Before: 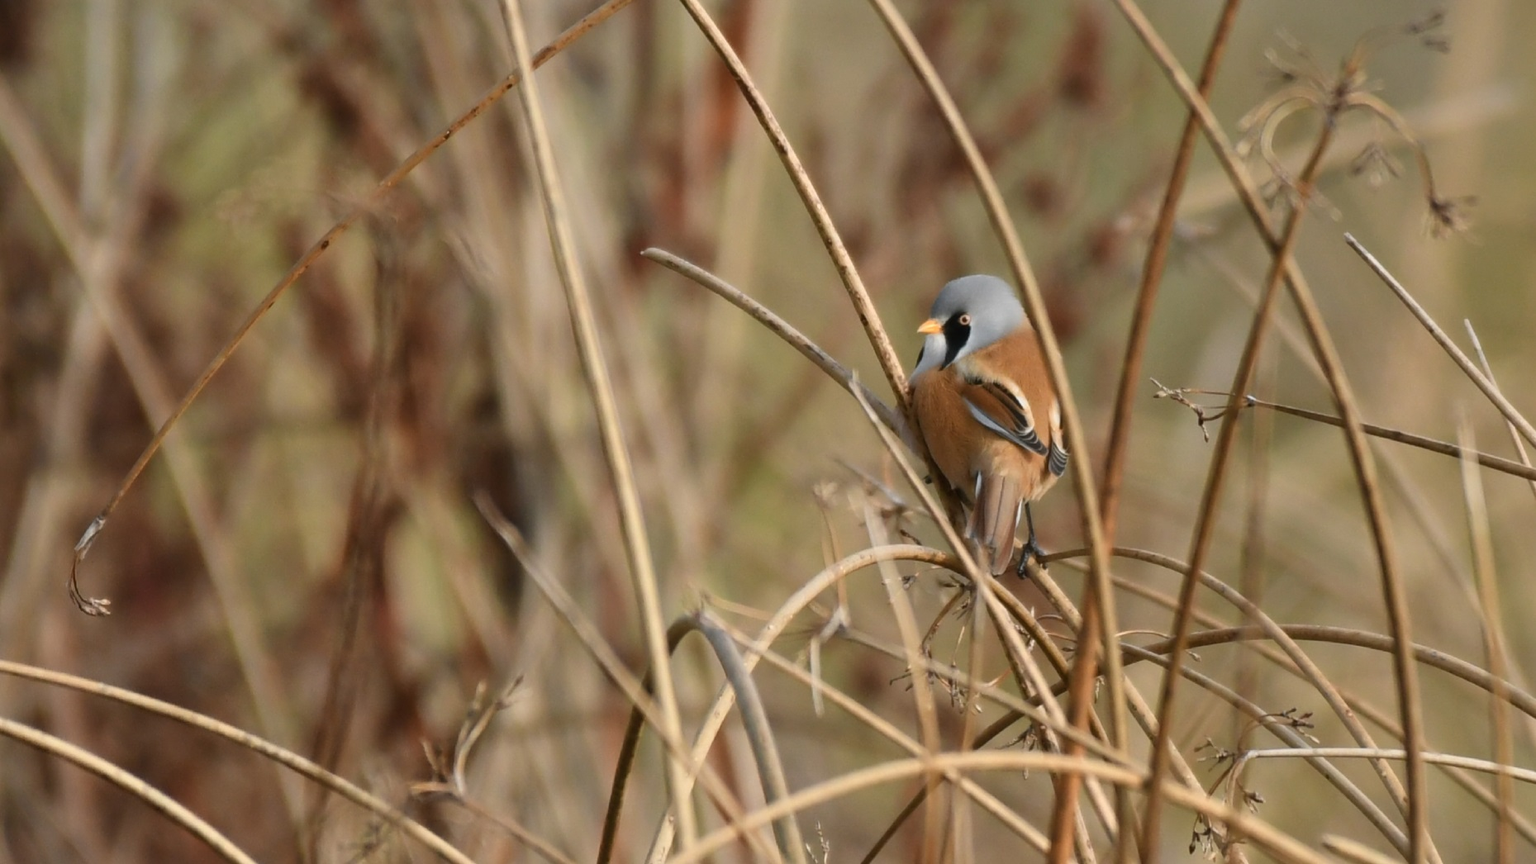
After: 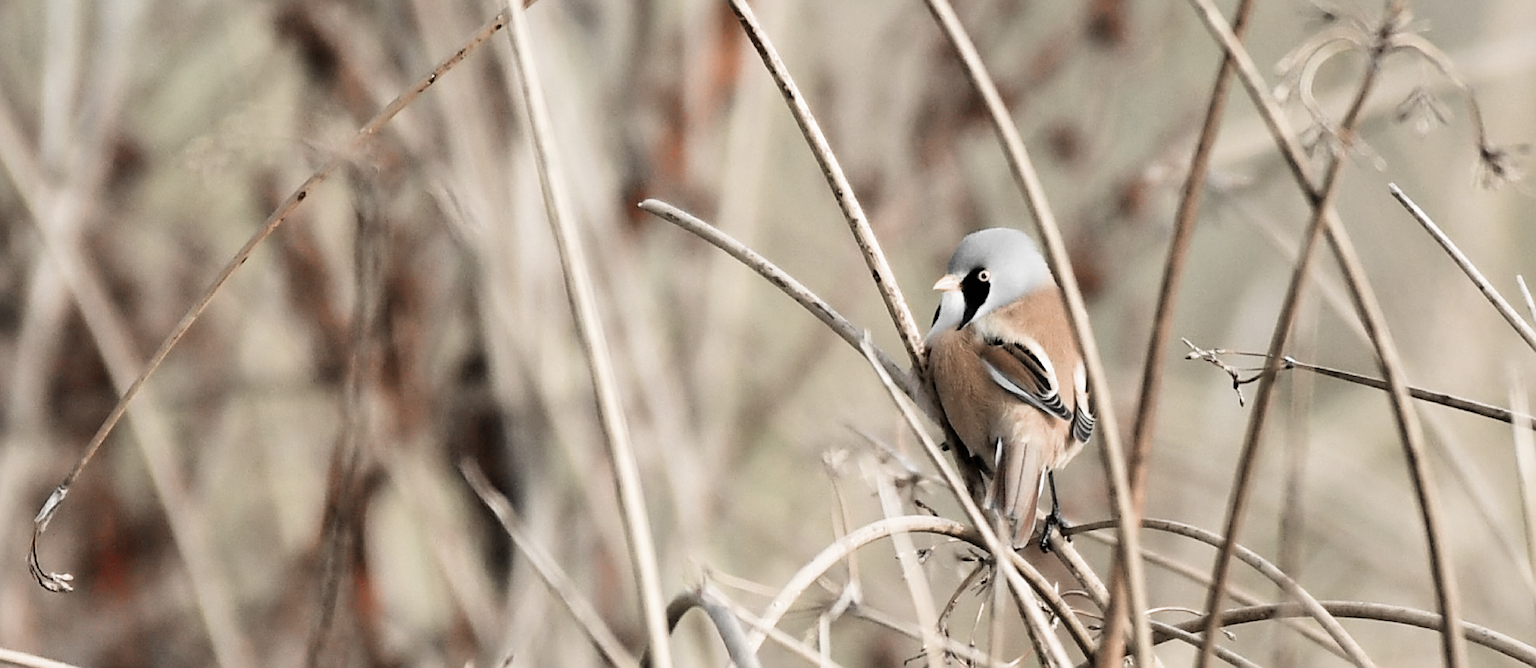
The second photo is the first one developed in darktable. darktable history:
sharpen: on, module defaults
color zones: curves: ch1 [(0, 0.831) (0.08, 0.771) (0.157, 0.268) (0.241, 0.207) (0.562, -0.005) (0.714, -0.013) (0.876, 0.01) (1, 0.831)]
exposure: exposure 0.947 EV, compensate highlight preservation false
filmic rgb: black relative exposure -5.07 EV, white relative exposure 3.5 EV, hardness 3.19, contrast 1.301, highlights saturation mix -49.01%
crop: left 2.747%, top 7.163%, right 3.456%, bottom 20.224%
